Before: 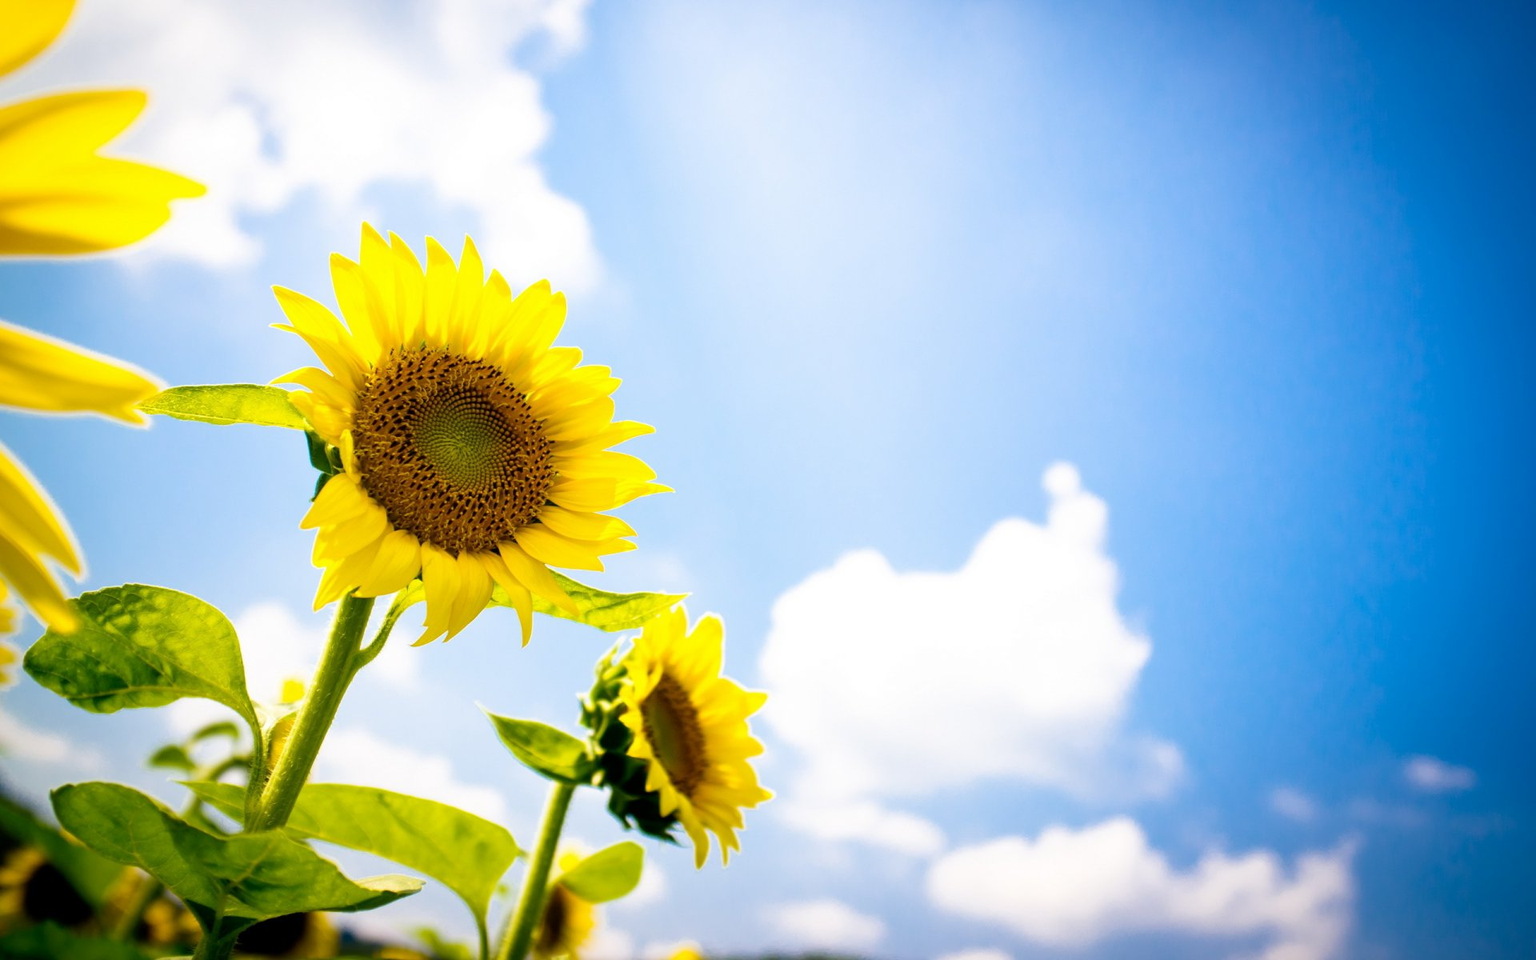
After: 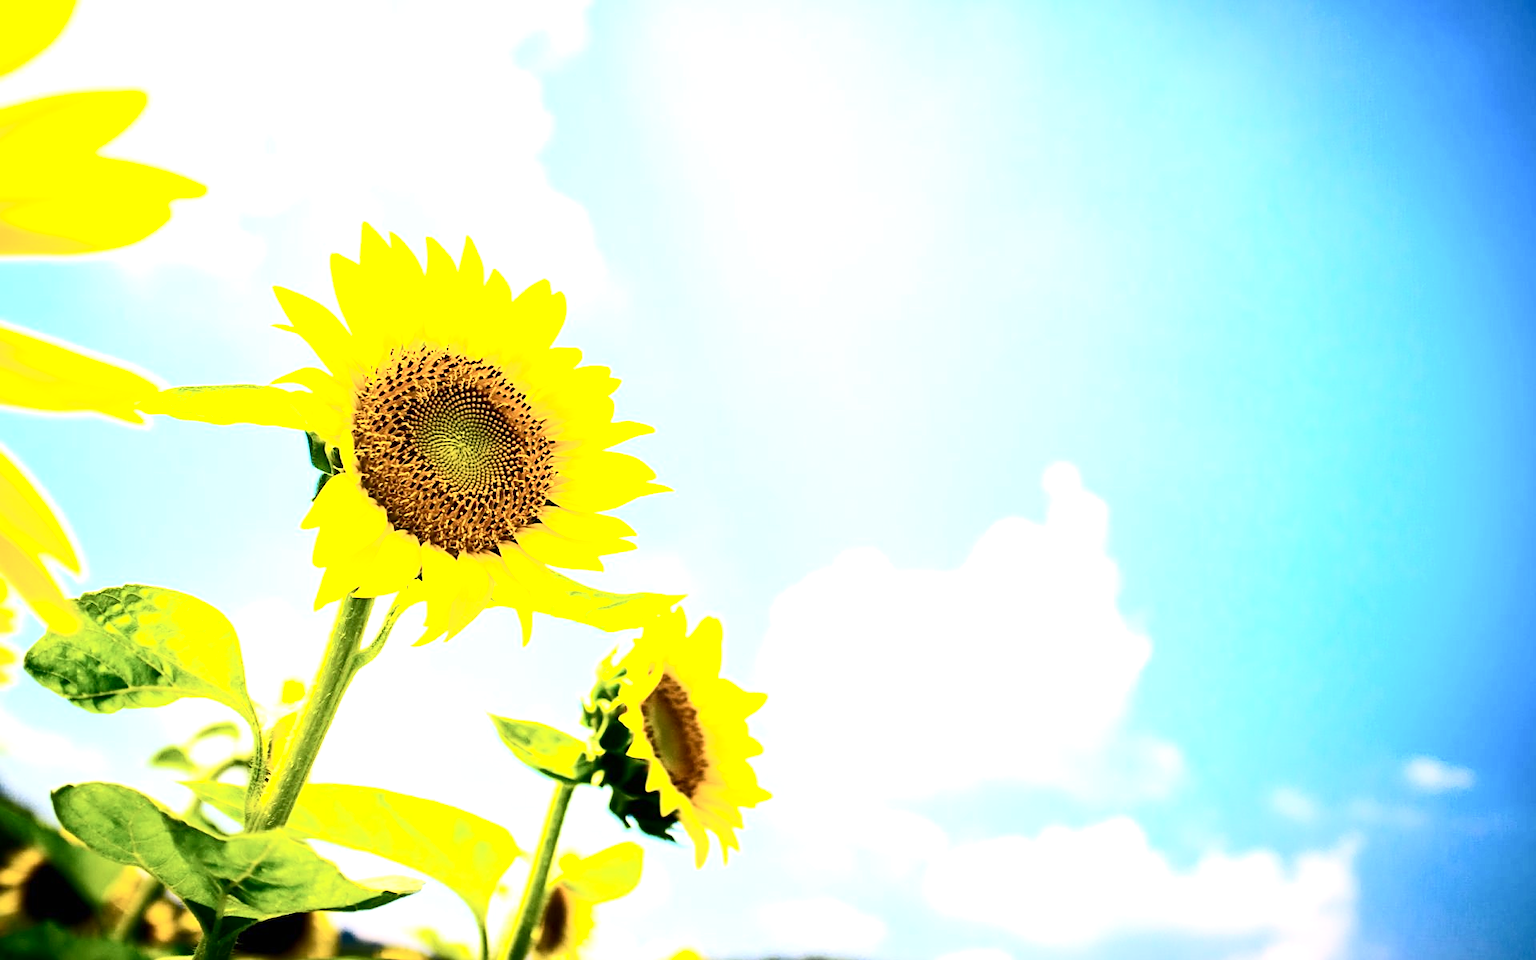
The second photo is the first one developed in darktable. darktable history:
contrast brightness saturation: contrast 0.39, brightness 0.1
sharpen: on, module defaults
exposure: black level correction 0, exposure 1.1 EV, compensate exposure bias true, compensate highlight preservation false
